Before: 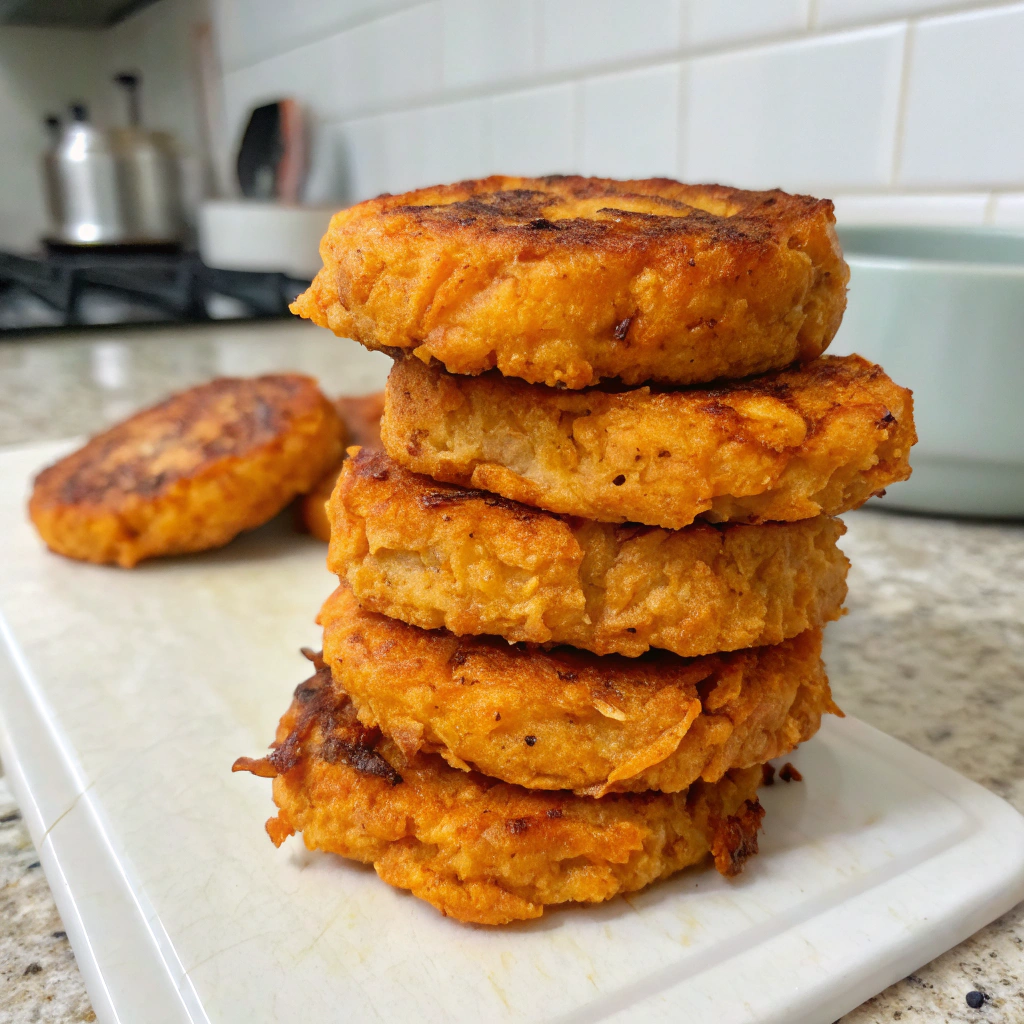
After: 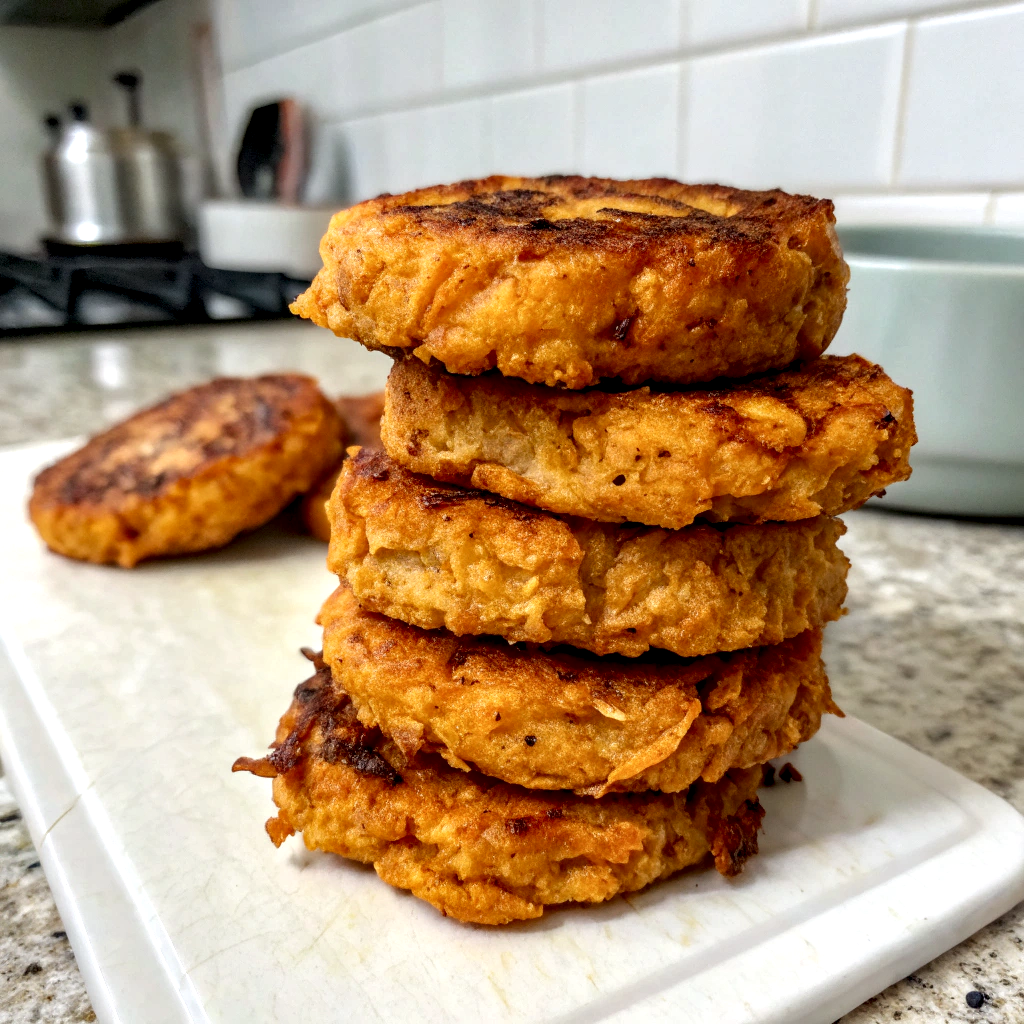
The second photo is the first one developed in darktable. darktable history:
local contrast: highlights 64%, shadows 54%, detail 169%, midtone range 0.508
